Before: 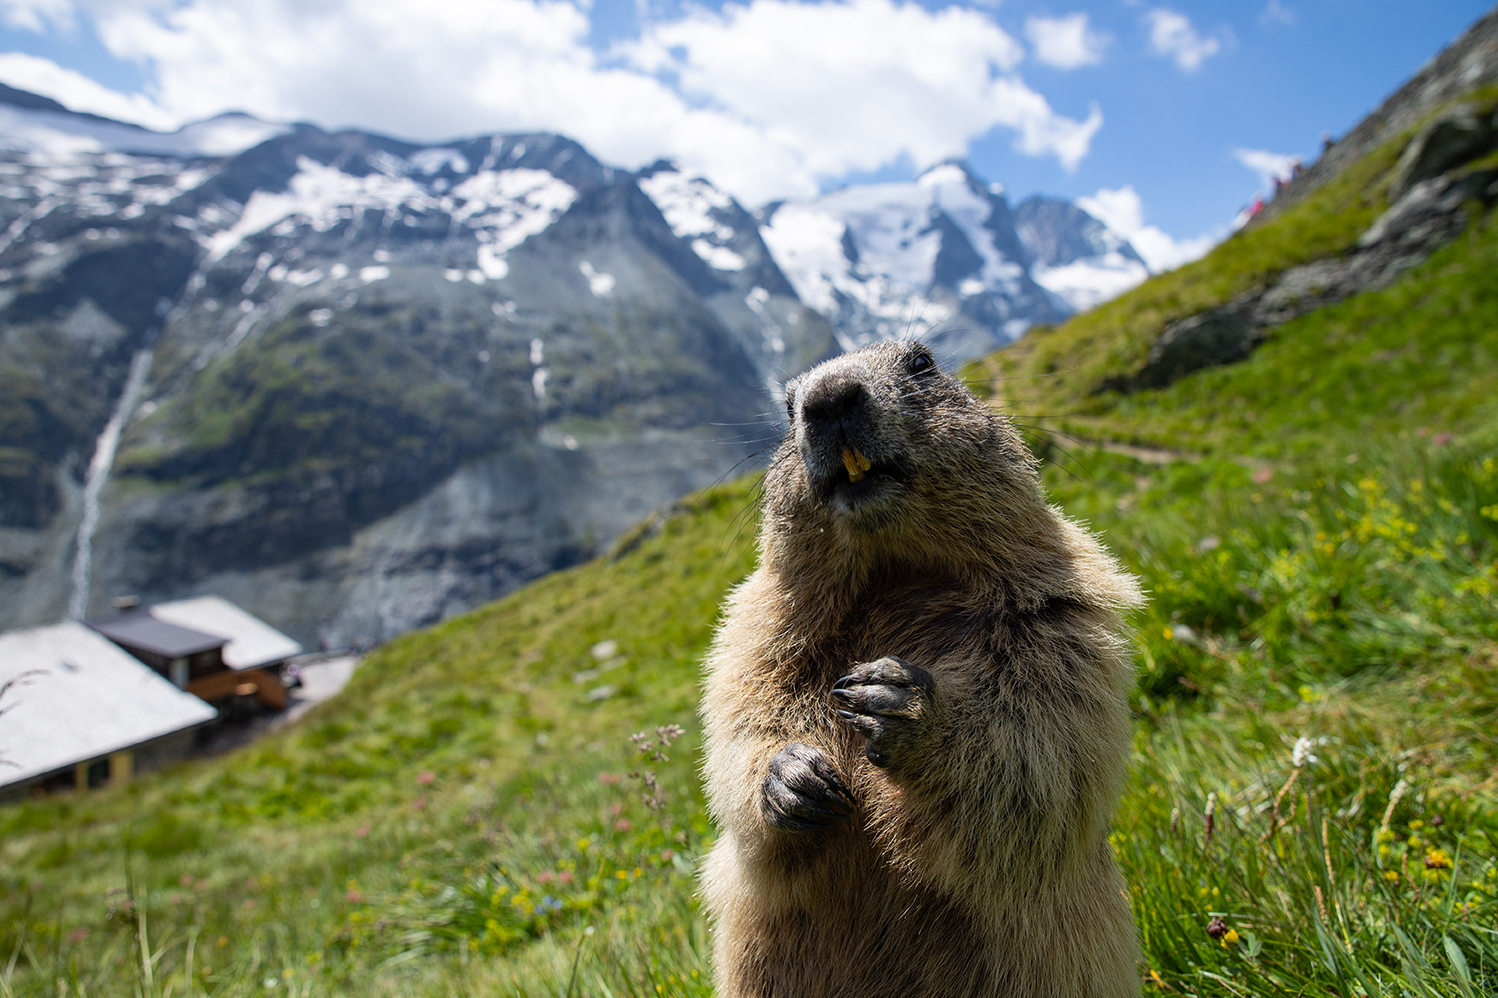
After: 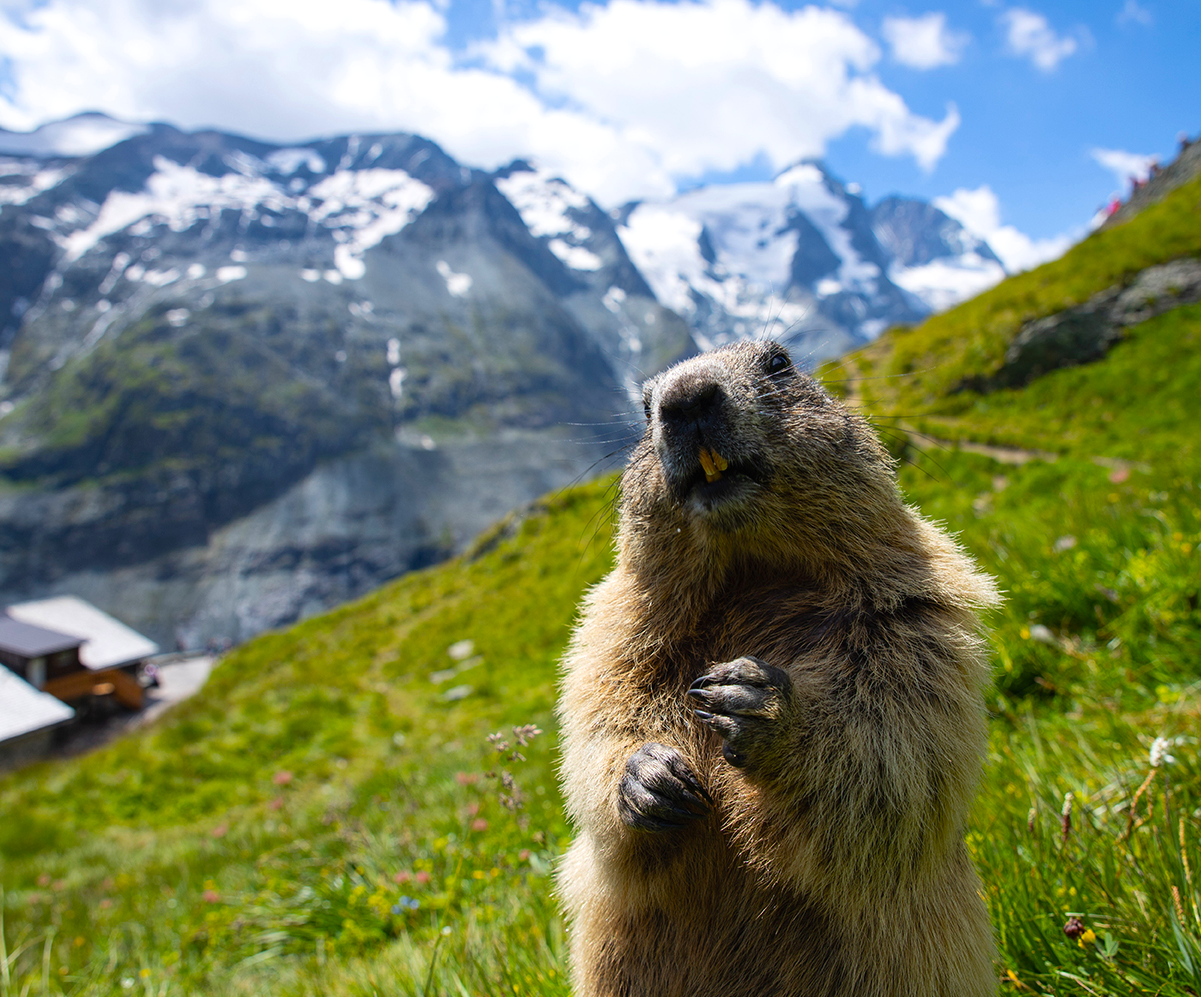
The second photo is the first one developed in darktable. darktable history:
crop and rotate: left 9.597%, right 10.195%
color balance rgb: perceptual saturation grading › global saturation 20%, global vibrance 20%
exposure: black level correction -0.001, exposure 0.08 EV, compensate highlight preservation false
